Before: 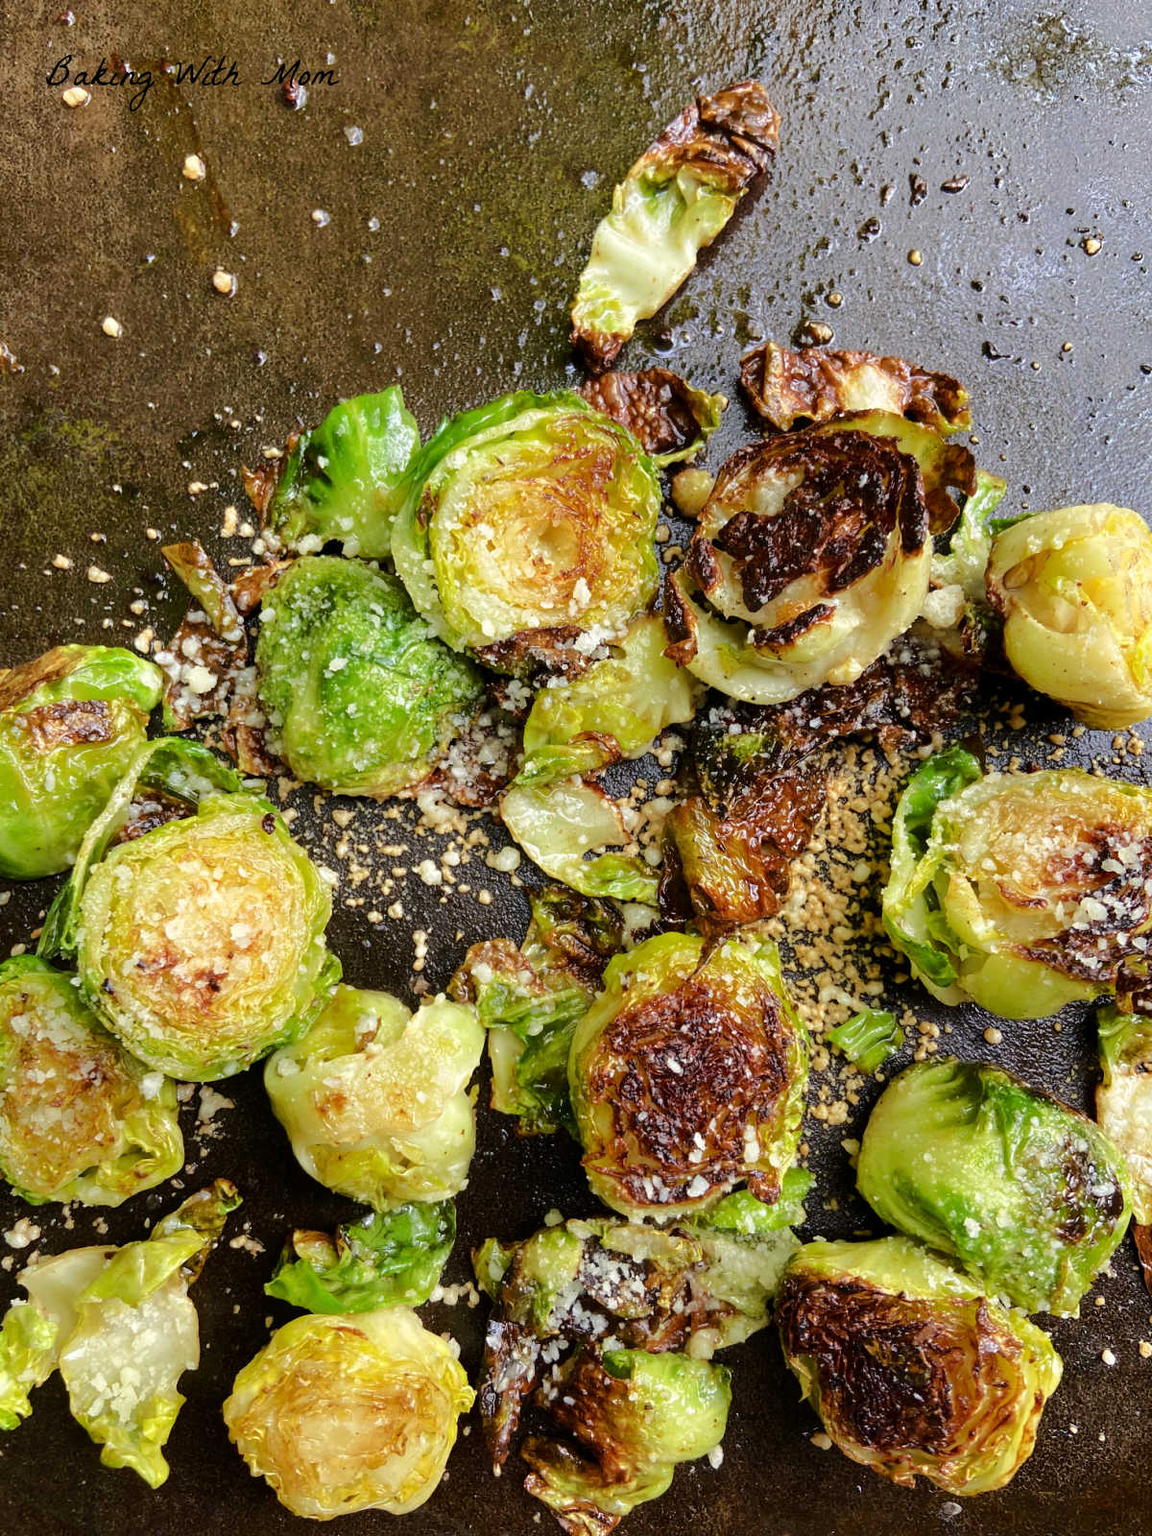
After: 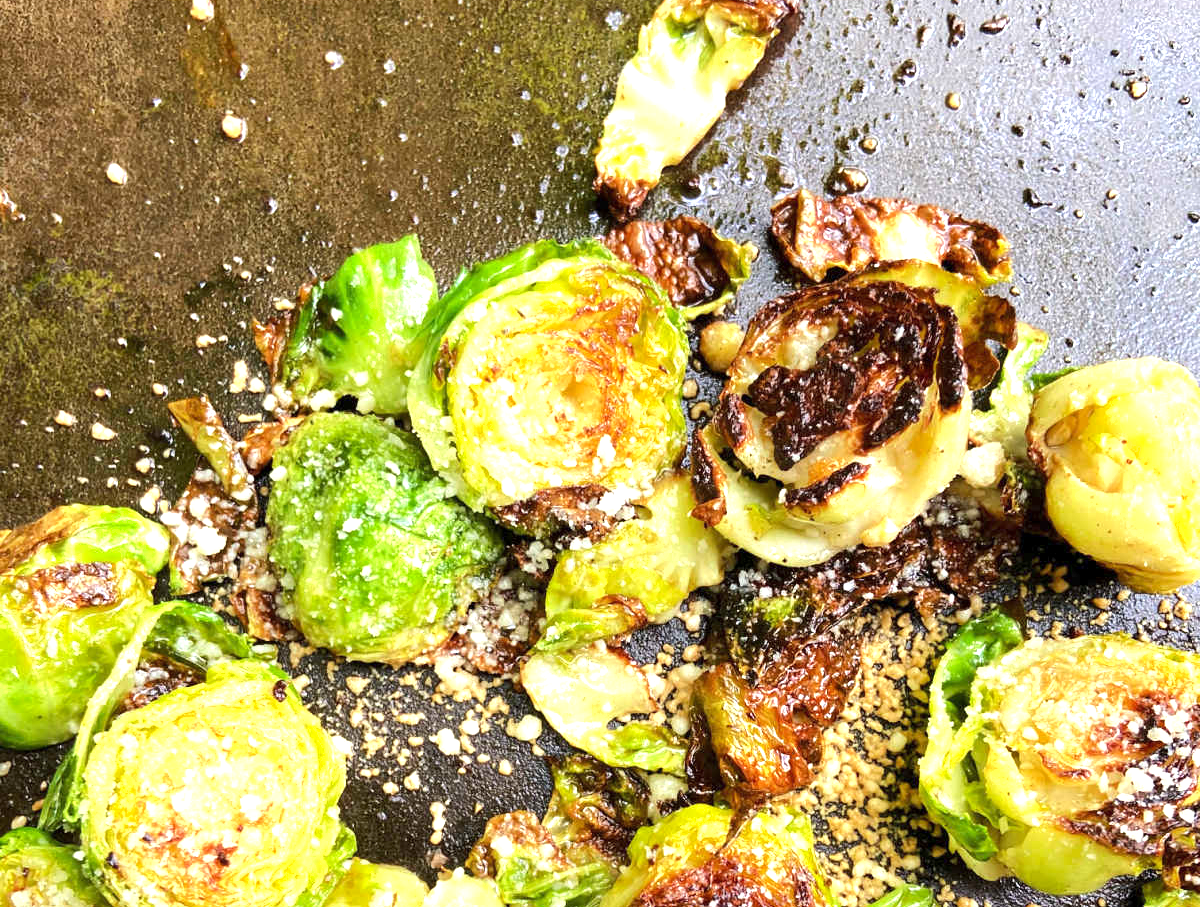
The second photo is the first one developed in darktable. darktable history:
crop and rotate: top 10.481%, bottom 32.825%
shadows and highlights: radius 125.63, shadows 21.26, highlights -21.67, low approximation 0.01
exposure: exposure 1.09 EV, compensate highlight preservation false
